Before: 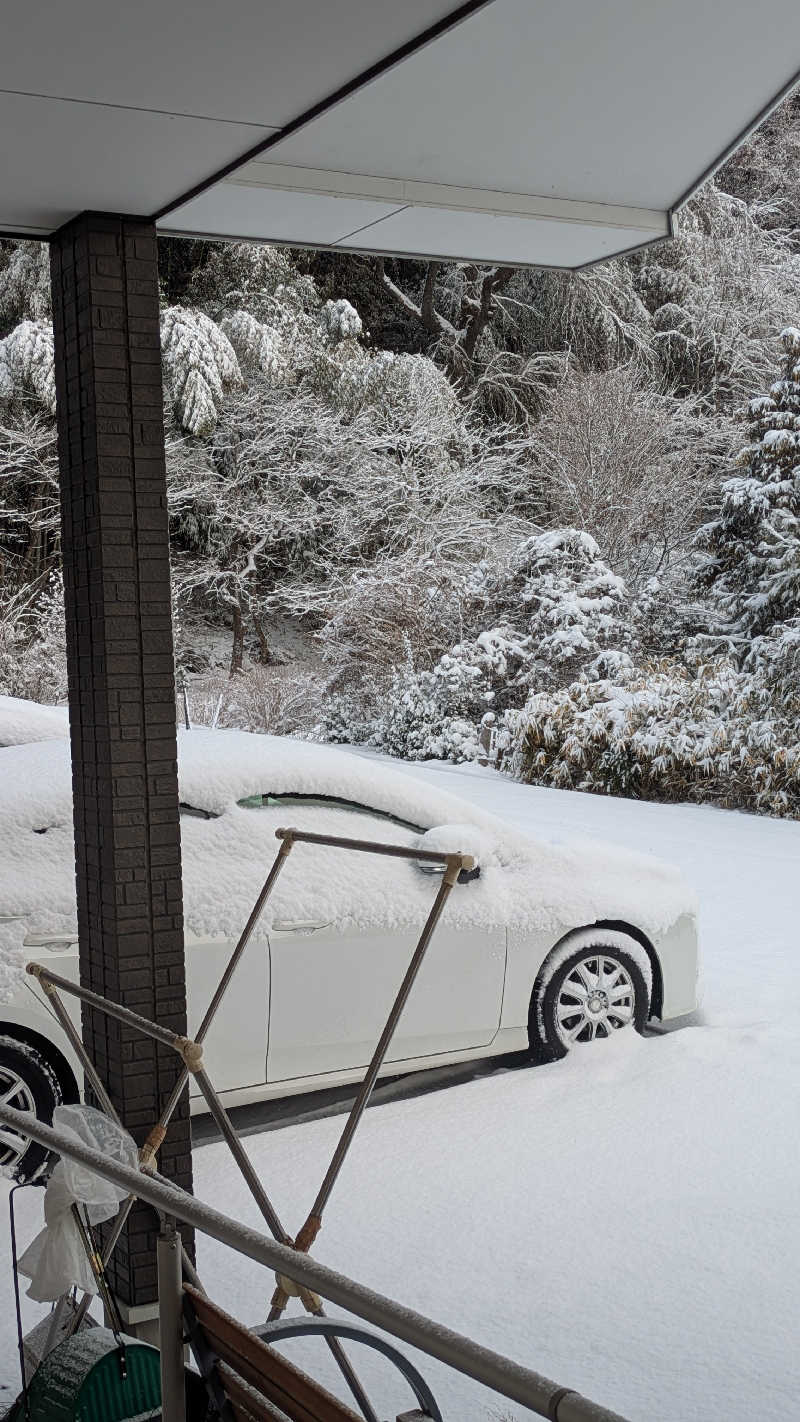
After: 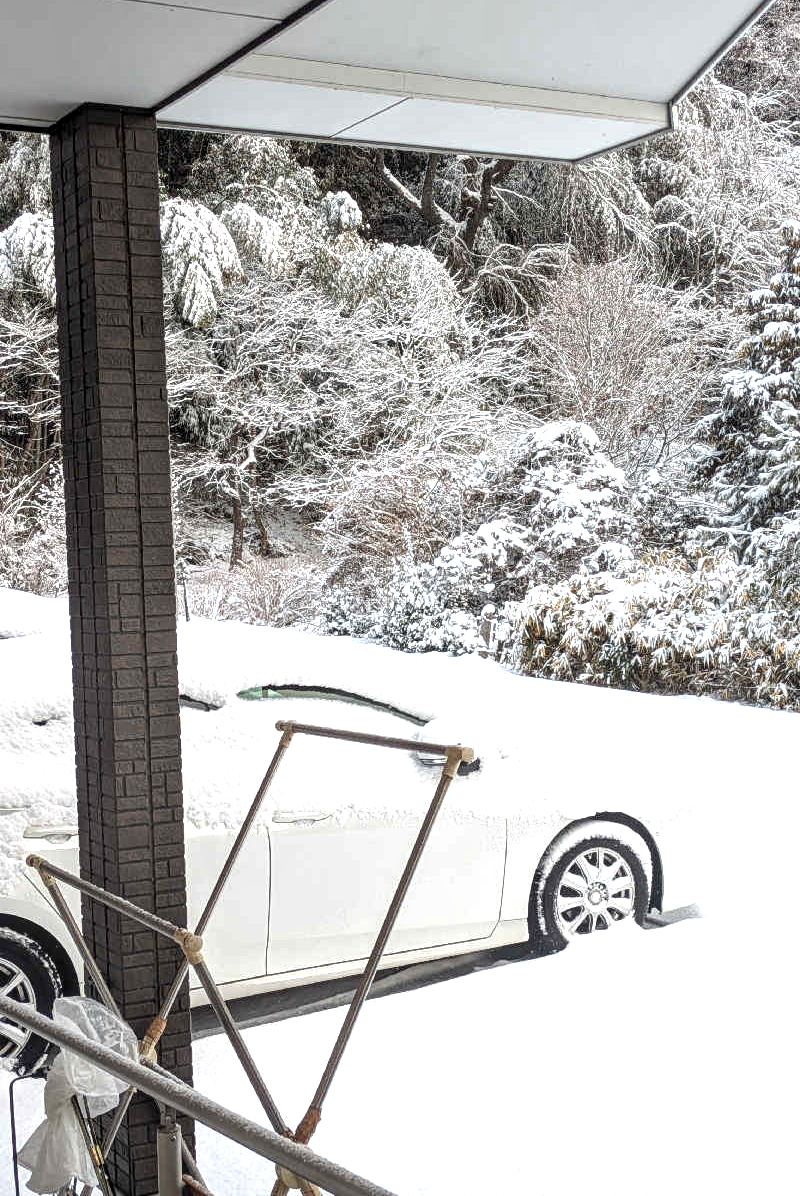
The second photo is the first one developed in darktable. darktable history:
crop: top 7.622%, bottom 8.202%
exposure: exposure 1.137 EV, compensate exposure bias true, compensate highlight preservation false
local contrast: detail 130%
